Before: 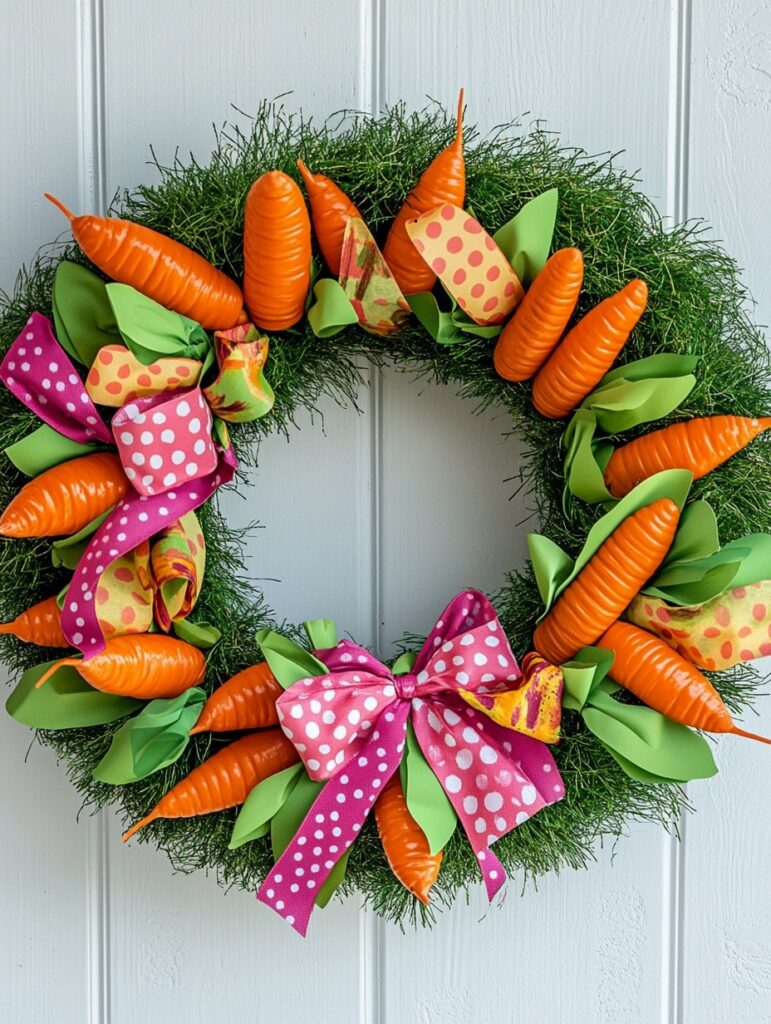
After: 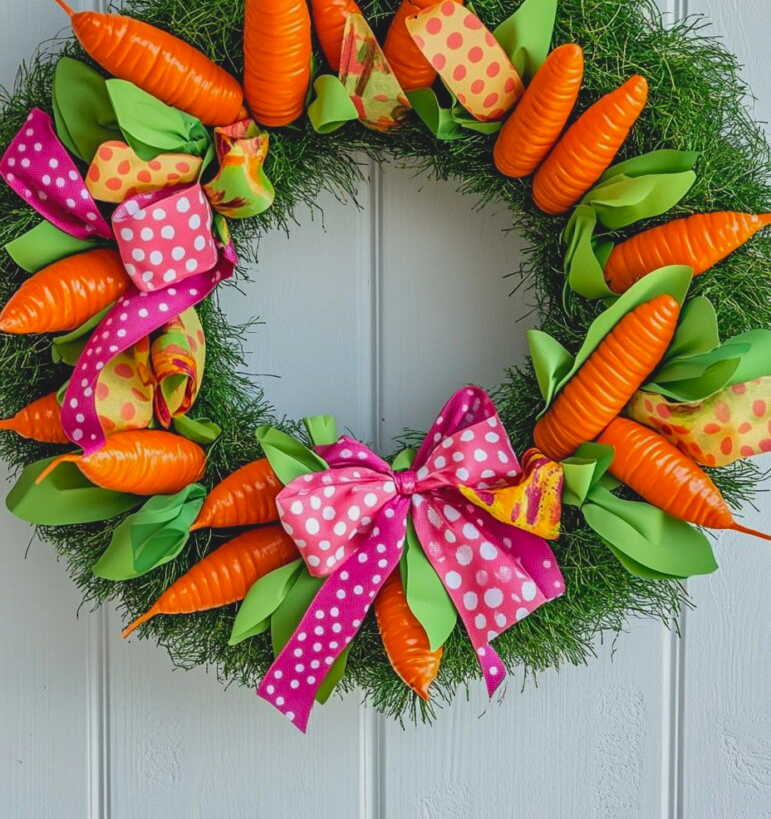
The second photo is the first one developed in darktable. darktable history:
shadows and highlights: shadows 60, soften with gaussian
lowpass: radius 0.1, contrast 0.85, saturation 1.1, unbound 0
crop and rotate: top 19.998%
